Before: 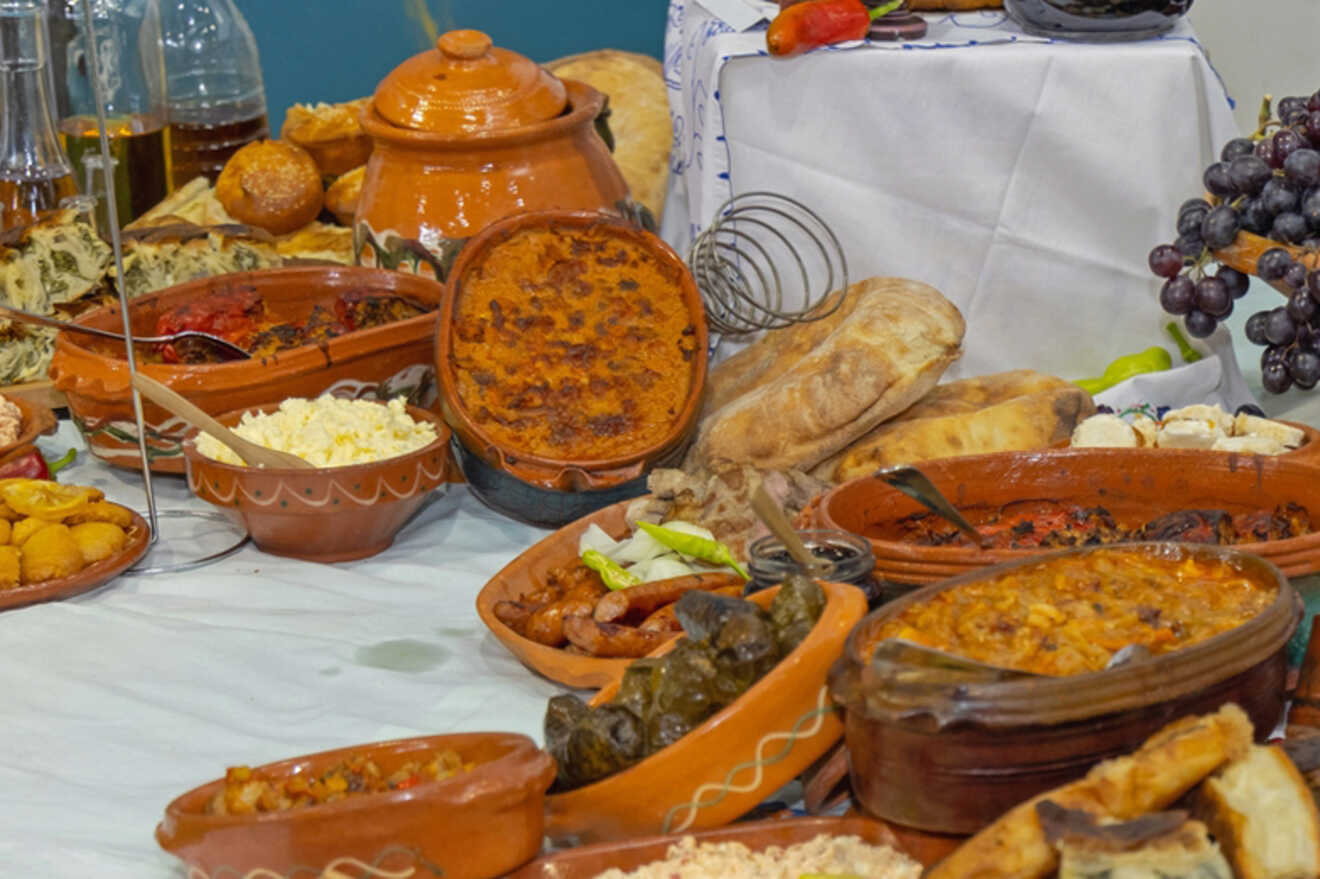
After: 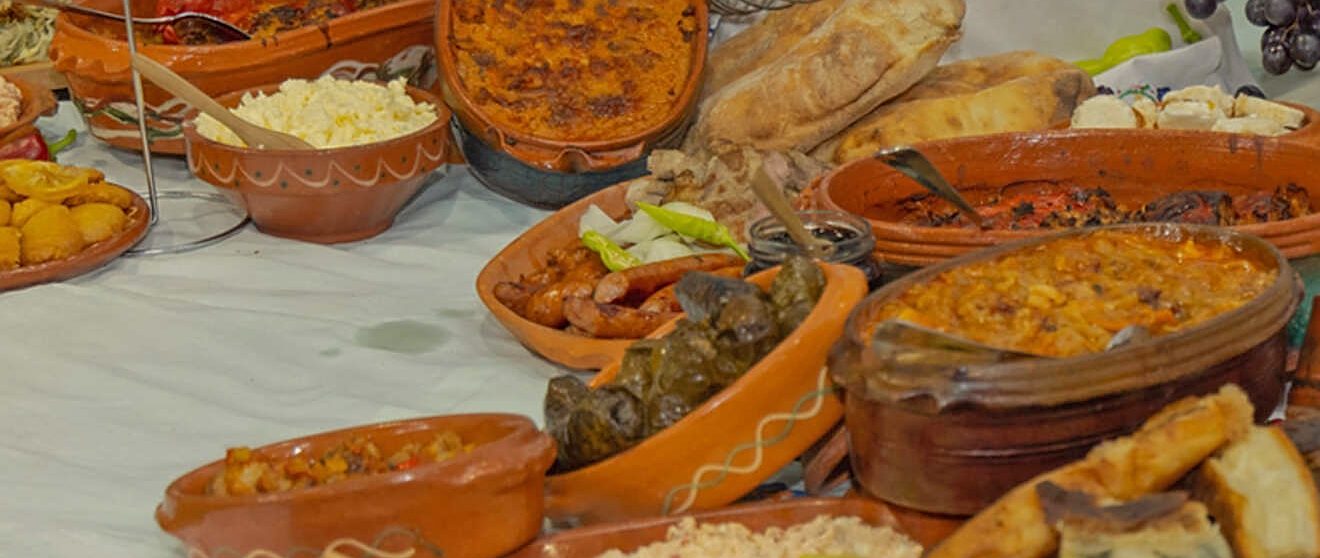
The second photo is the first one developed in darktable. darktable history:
white balance: red 1.029, blue 0.92
tone equalizer: -8 EV 0.25 EV, -7 EV 0.417 EV, -6 EV 0.417 EV, -5 EV 0.25 EV, -3 EV -0.25 EV, -2 EV -0.417 EV, -1 EV -0.417 EV, +0 EV -0.25 EV, edges refinement/feathering 500, mask exposure compensation -1.57 EV, preserve details guided filter
sharpen: on, module defaults
crop and rotate: top 36.435%
